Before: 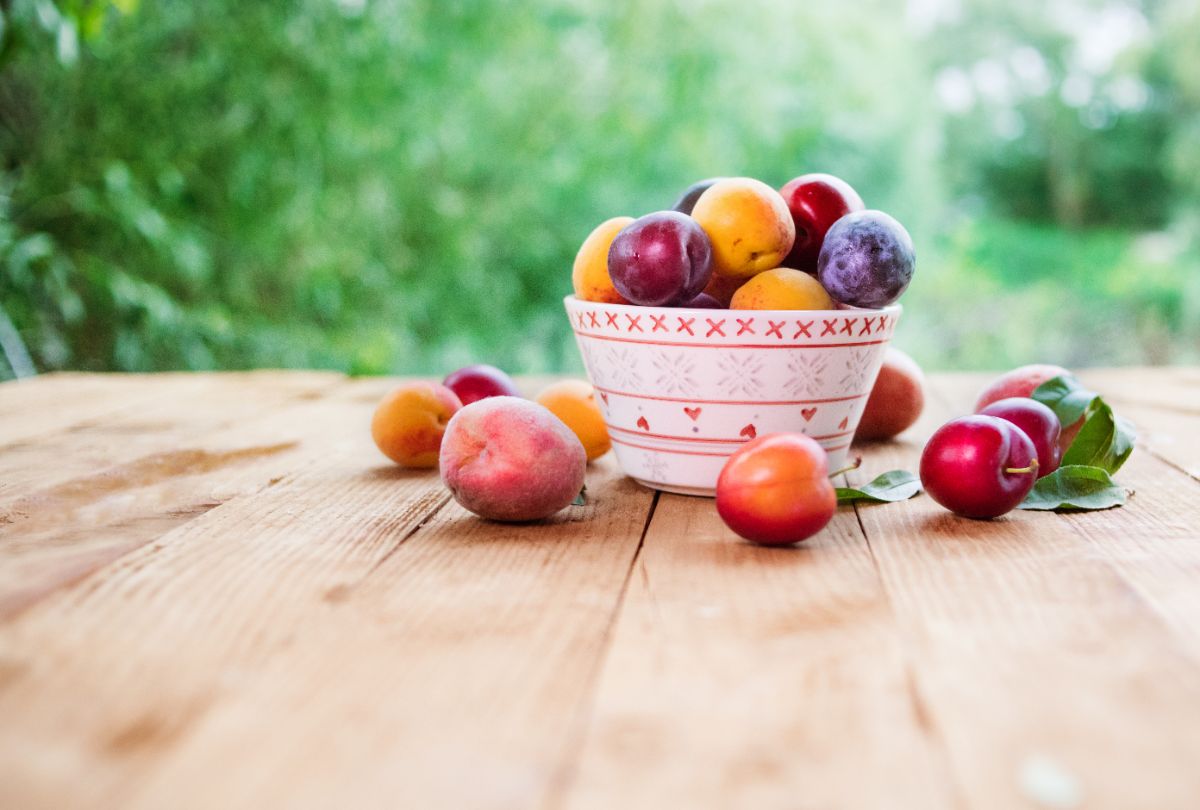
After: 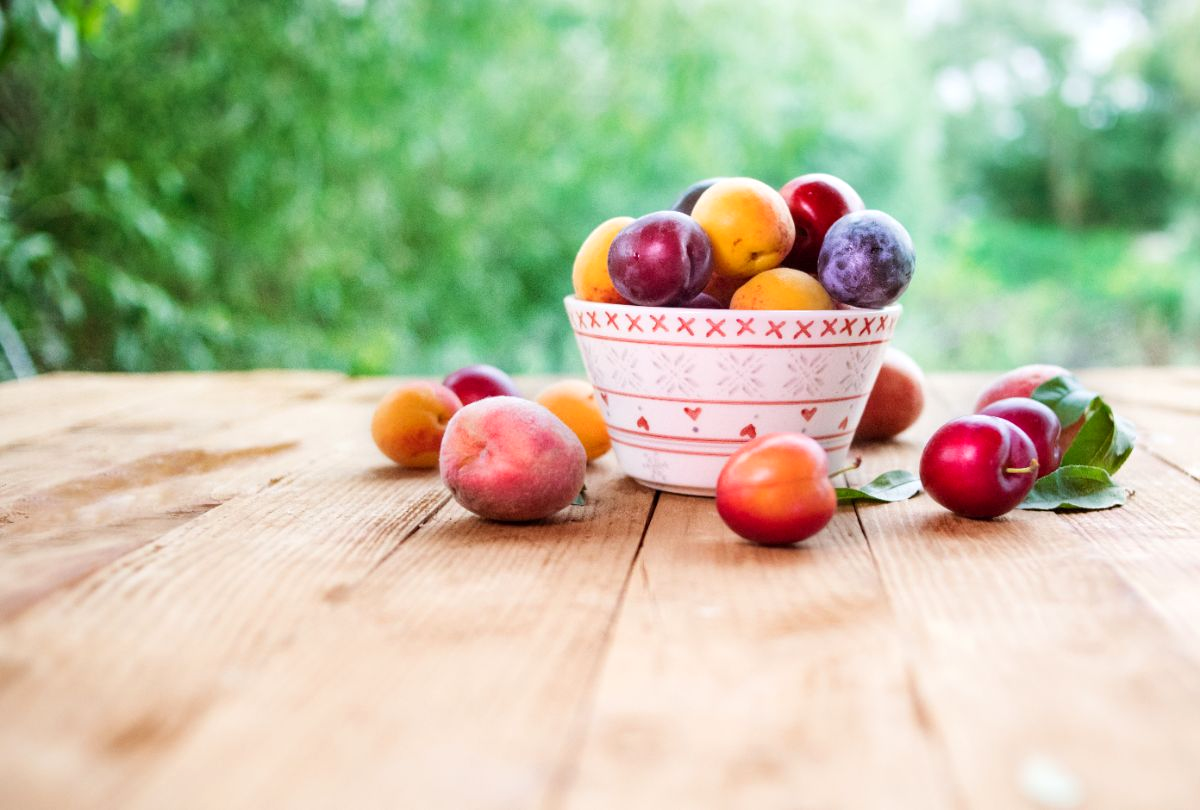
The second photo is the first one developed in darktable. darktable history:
exposure: black level correction 0.001, exposure 0.144 EV, compensate highlight preservation false
